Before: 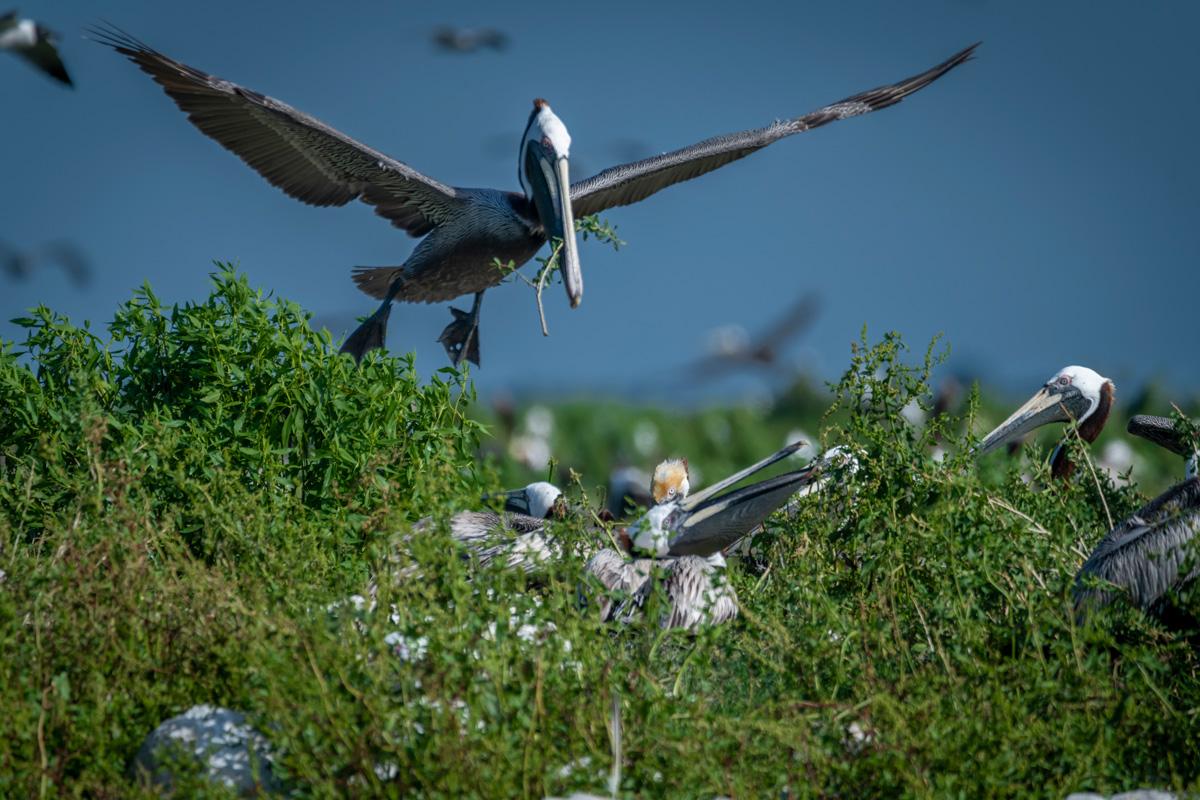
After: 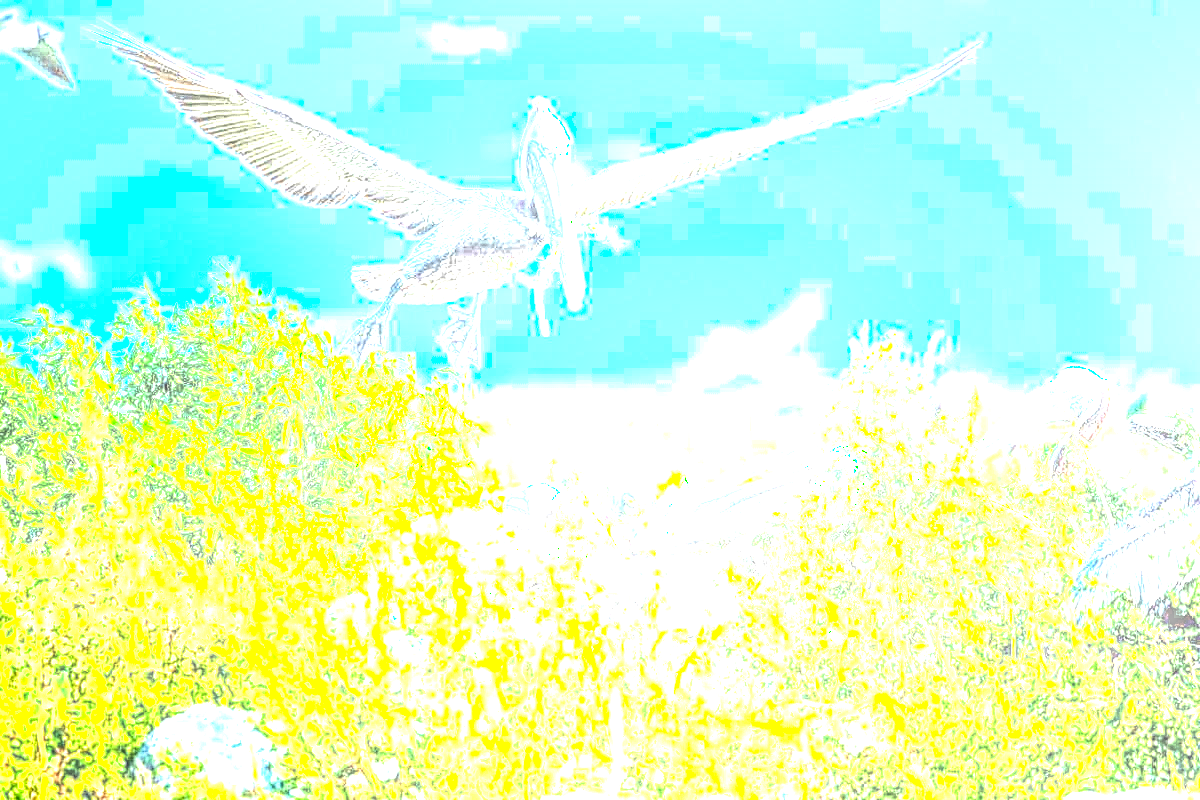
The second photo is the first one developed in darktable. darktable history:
exposure: black level correction 0, exposure 4 EV, compensate exposure bias true, compensate highlight preservation false
sharpen: on, module defaults
local contrast: highlights 0%, shadows 0%, detail 300%, midtone range 0.3
color balance rgb: global offset › luminance 0.71%, perceptual saturation grading › global saturation -11.5%, perceptual brilliance grading › highlights 17.77%, perceptual brilliance grading › mid-tones 31.71%, perceptual brilliance grading › shadows -31.01%, global vibrance 50%
